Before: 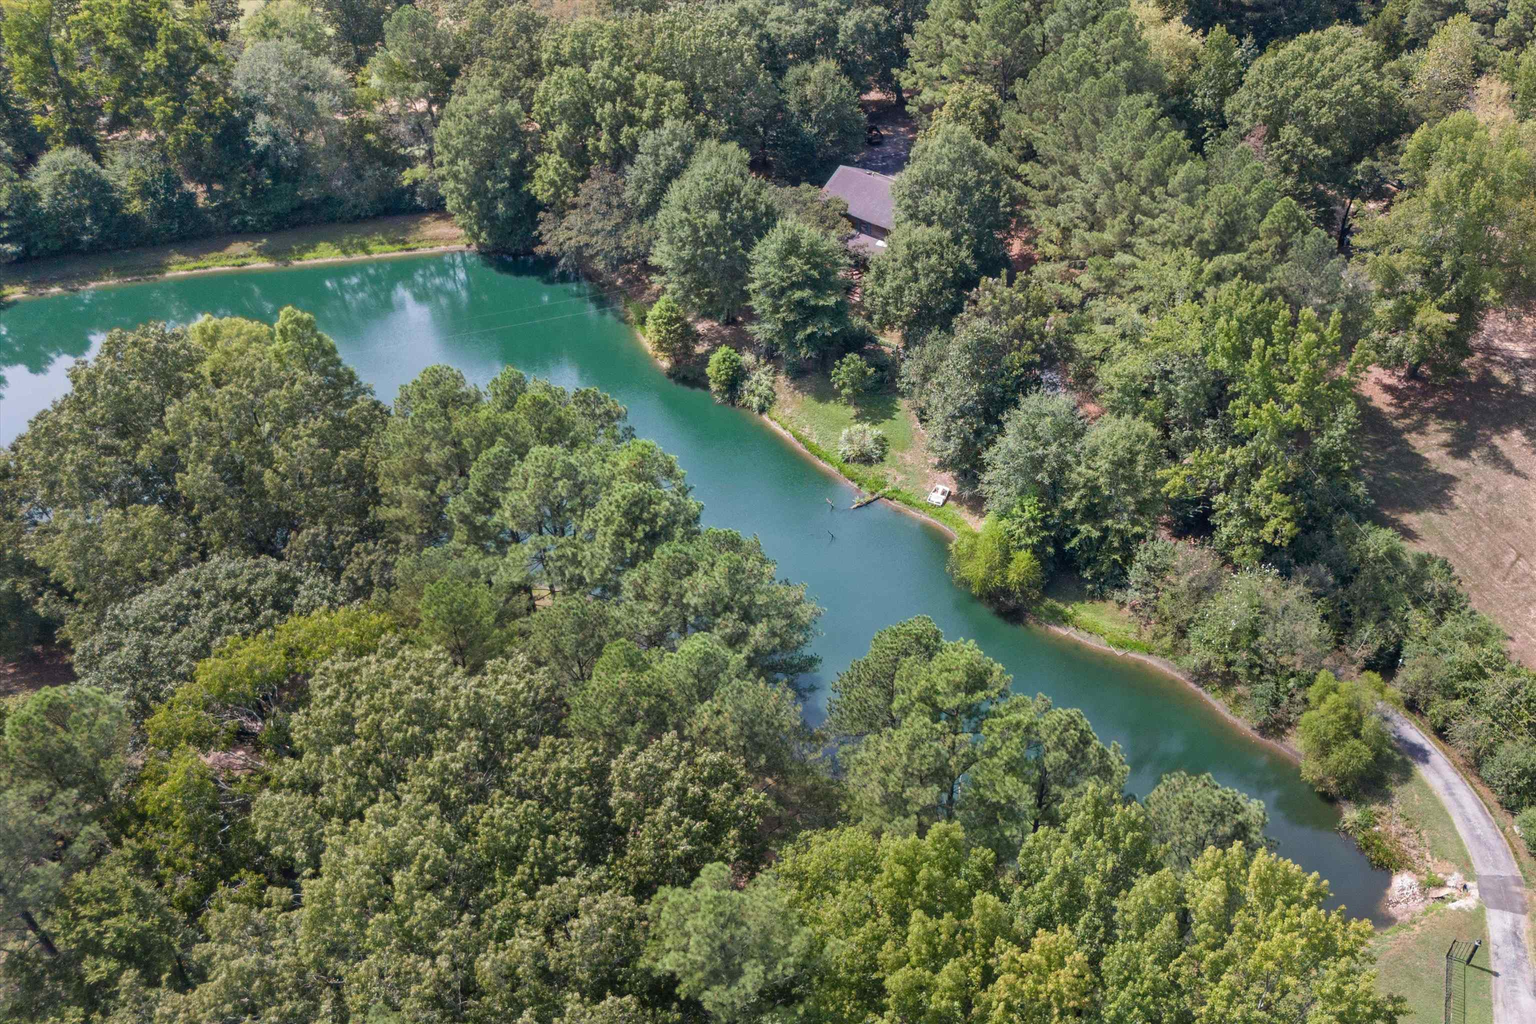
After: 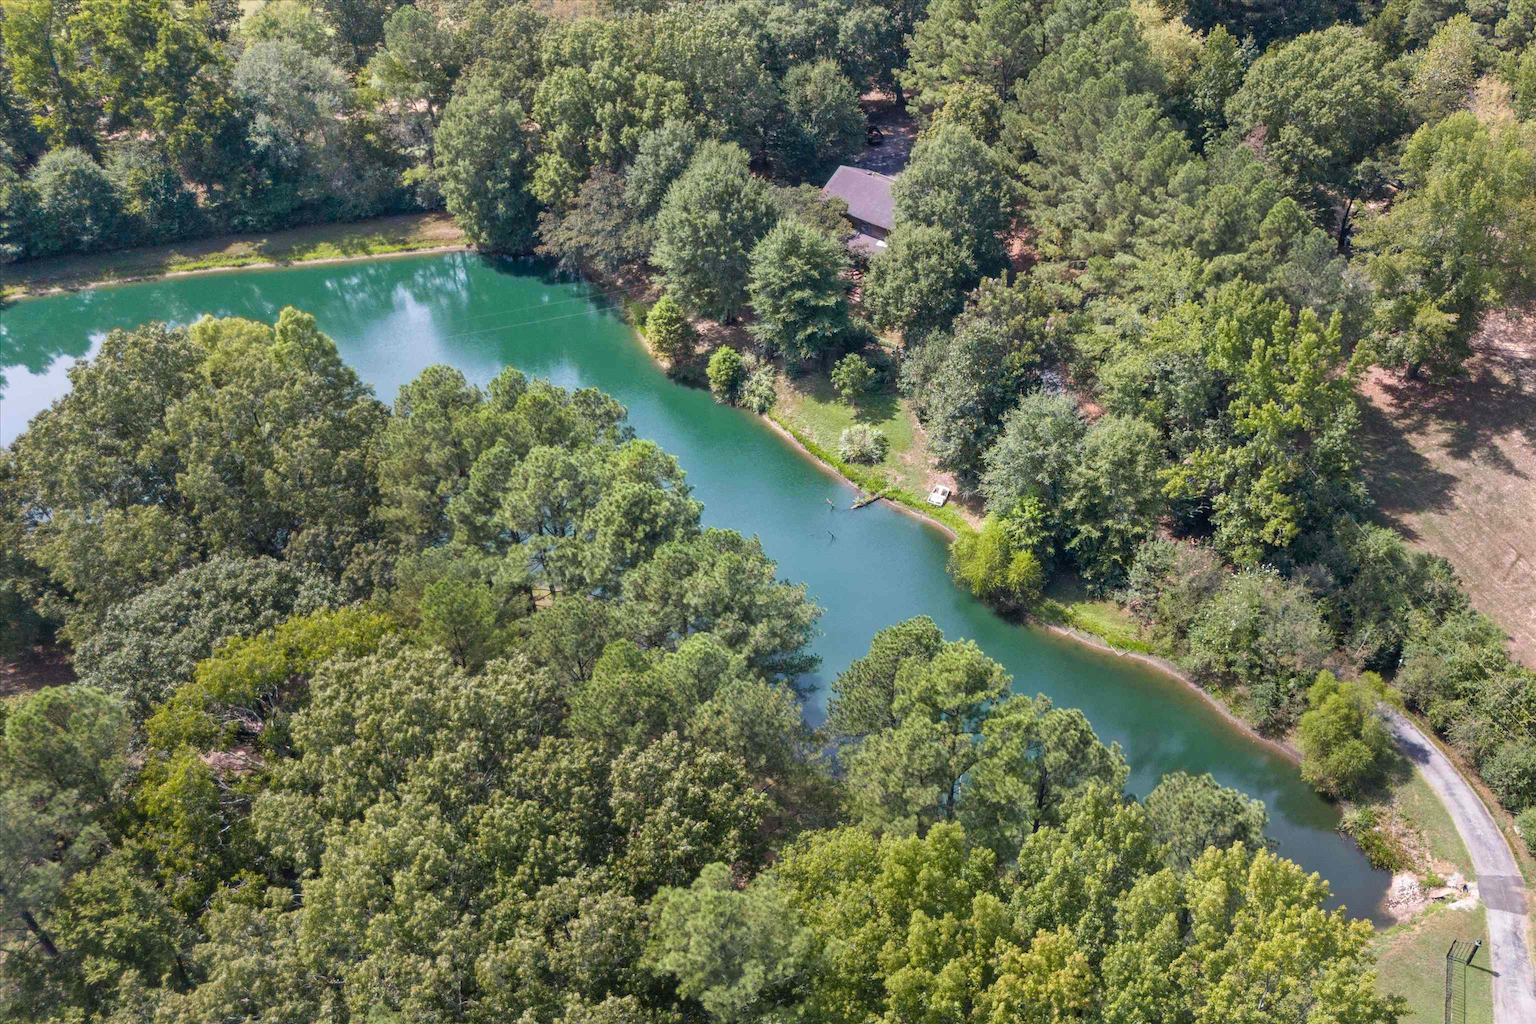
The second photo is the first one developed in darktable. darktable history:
tone curve: curves: ch0 [(0, 0) (0.003, 0.003) (0.011, 0.012) (0.025, 0.026) (0.044, 0.046) (0.069, 0.072) (0.1, 0.104) (0.136, 0.141) (0.177, 0.184) (0.224, 0.233) (0.277, 0.288) (0.335, 0.348) (0.399, 0.414) (0.468, 0.486) (0.543, 0.564) (0.623, 0.647) (0.709, 0.736) (0.801, 0.831) (0.898, 0.921) (1, 1)], color space Lab, independent channels, preserve colors none
color zones: curves: ch0 [(0, 0.5) (0.125, 0.4) (0.25, 0.5) (0.375, 0.4) (0.5, 0.4) (0.625, 0.35) (0.75, 0.35) (0.875, 0.5)]; ch1 [(0, 0.35) (0.125, 0.45) (0.25, 0.35) (0.375, 0.35) (0.5, 0.35) (0.625, 0.35) (0.75, 0.45) (0.875, 0.35)]; ch2 [(0, 0.6) (0.125, 0.5) (0.25, 0.5) (0.375, 0.6) (0.5, 0.6) (0.625, 0.5) (0.75, 0.5) (0.875, 0.5)], mix -136.6%
